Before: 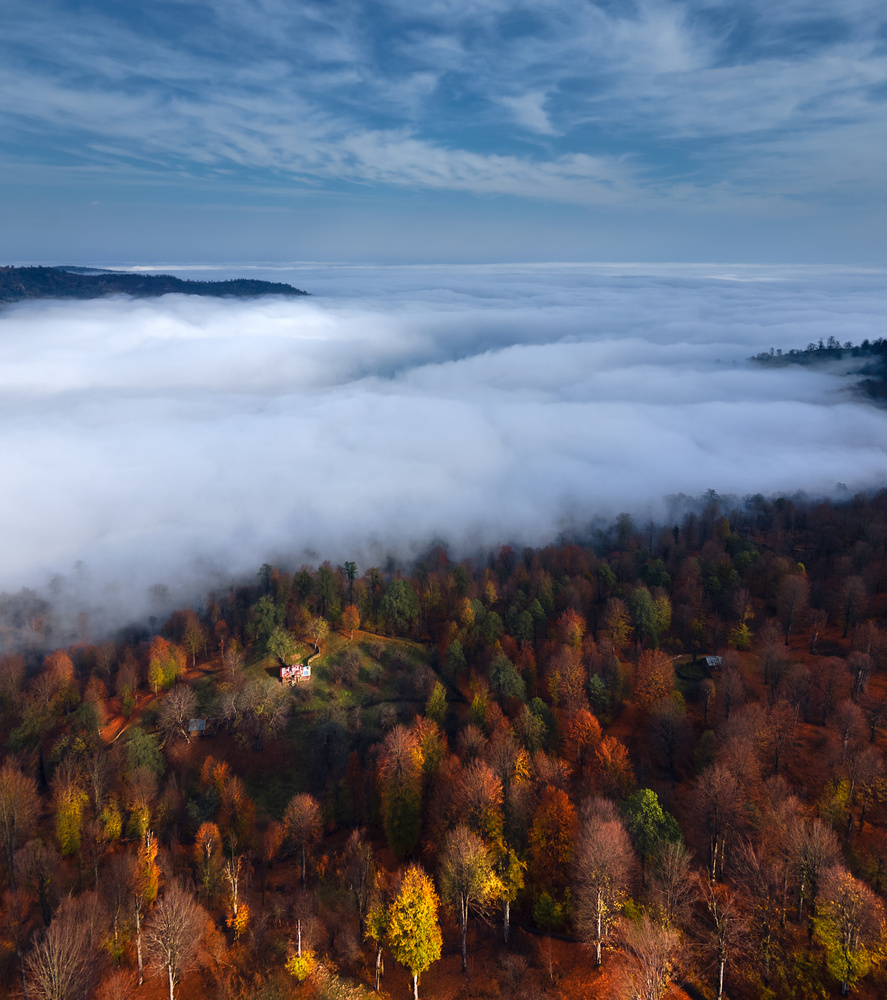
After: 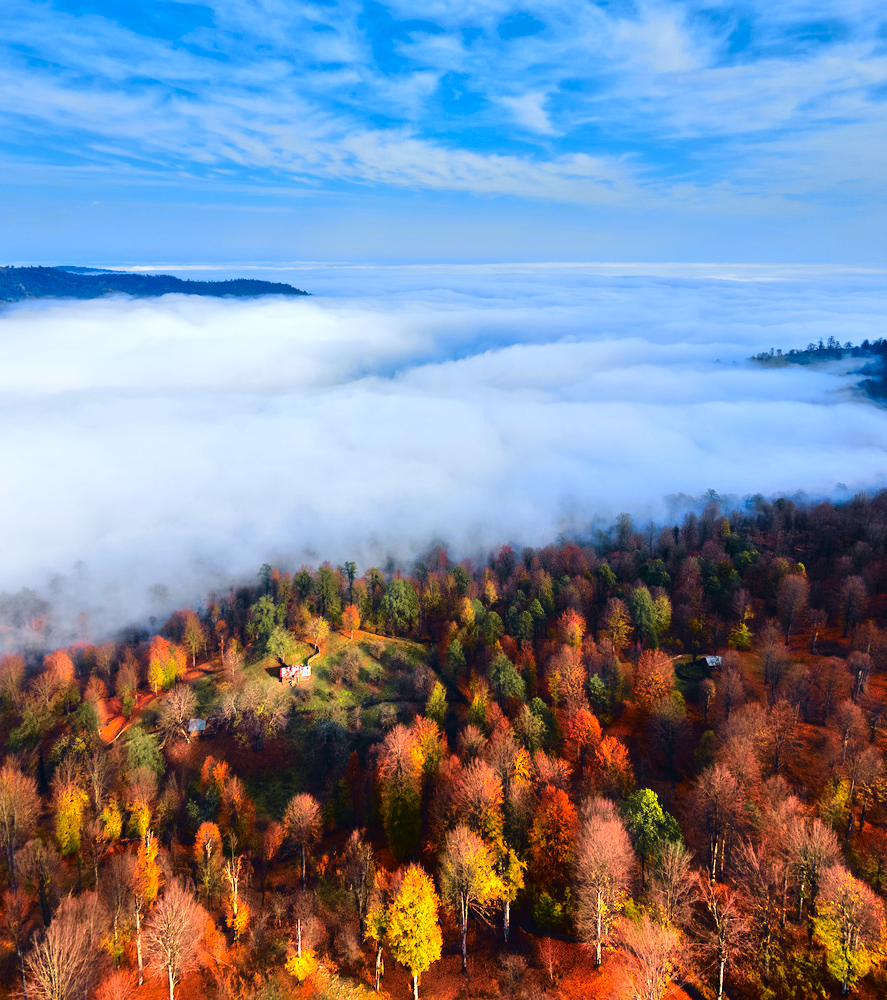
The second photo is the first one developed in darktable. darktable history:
tone curve: curves: ch0 [(0, 0.023) (0.087, 0.065) (0.184, 0.168) (0.45, 0.54) (0.57, 0.683) (0.722, 0.825) (0.877, 0.948) (1, 1)]; ch1 [(0, 0) (0.388, 0.369) (0.44, 0.45) (0.495, 0.491) (0.534, 0.528) (0.657, 0.655) (1, 1)]; ch2 [(0, 0) (0.353, 0.317) (0.408, 0.427) (0.5, 0.497) (0.534, 0.544) (0.576, 0.605) (0.625, 0.631) (1, 1)], color space Lab, independent channels, preserve colors none
tone equalizer: -7 EV 0.15 EV, -6 EV 0.6 EV, -5 EV 1.15 EV, -4 EV 1.33 EV, -3 EV 1.15 EV, -2 EV 0.6 EV, -1 EV 0.15 EV, mask exposure compensation -0.5 EV
contrast brightness saturation: brightness -0.02, saturation 0.35
velvia: on, module defaults
